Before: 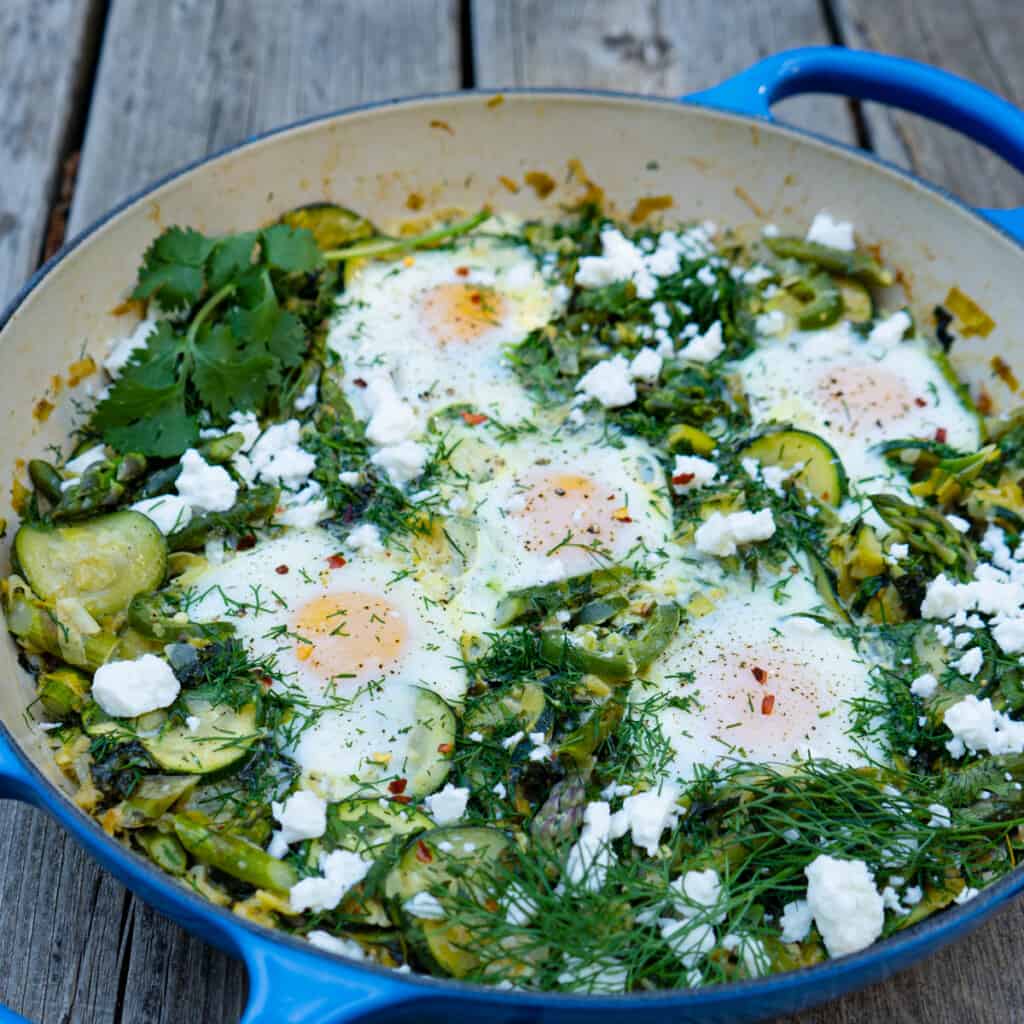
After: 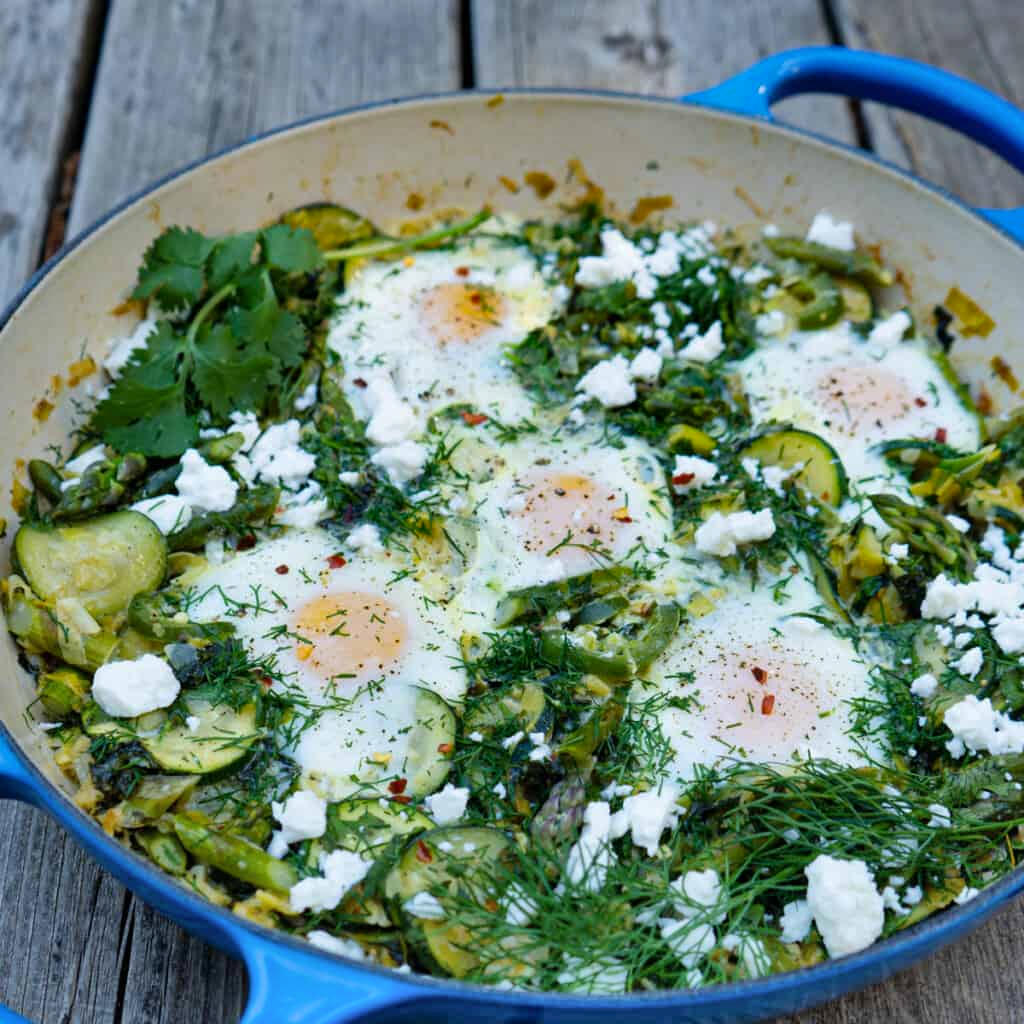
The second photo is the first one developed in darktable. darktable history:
shadows and highlights: shadows 75.62, highlights -60.66, soften with gaussian
